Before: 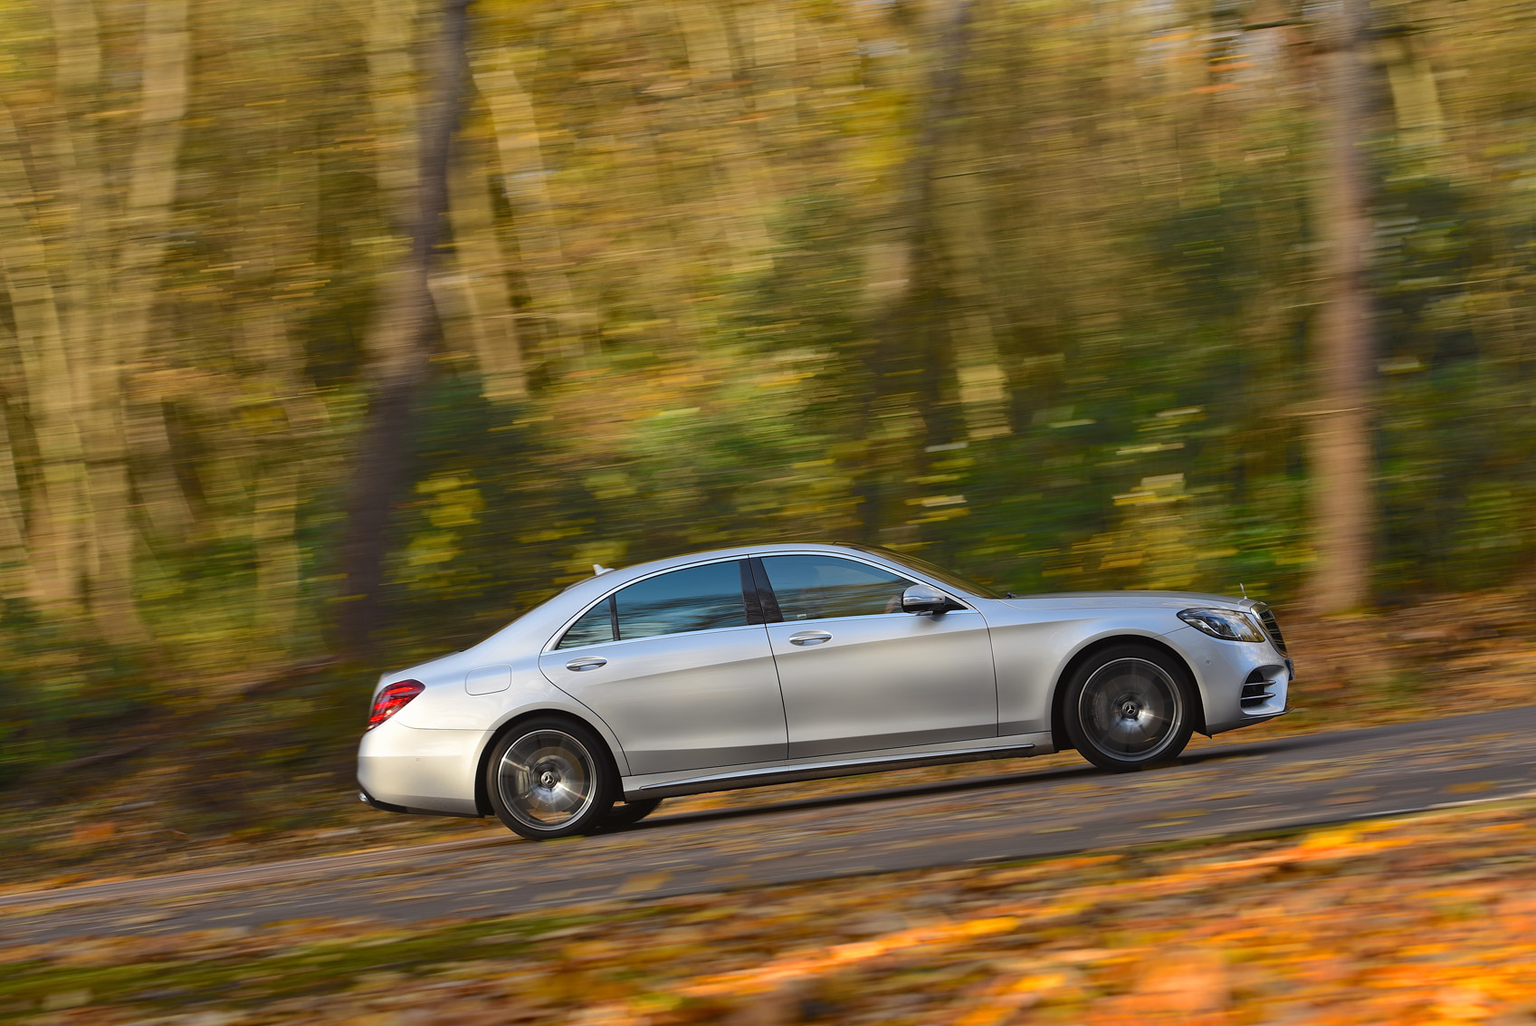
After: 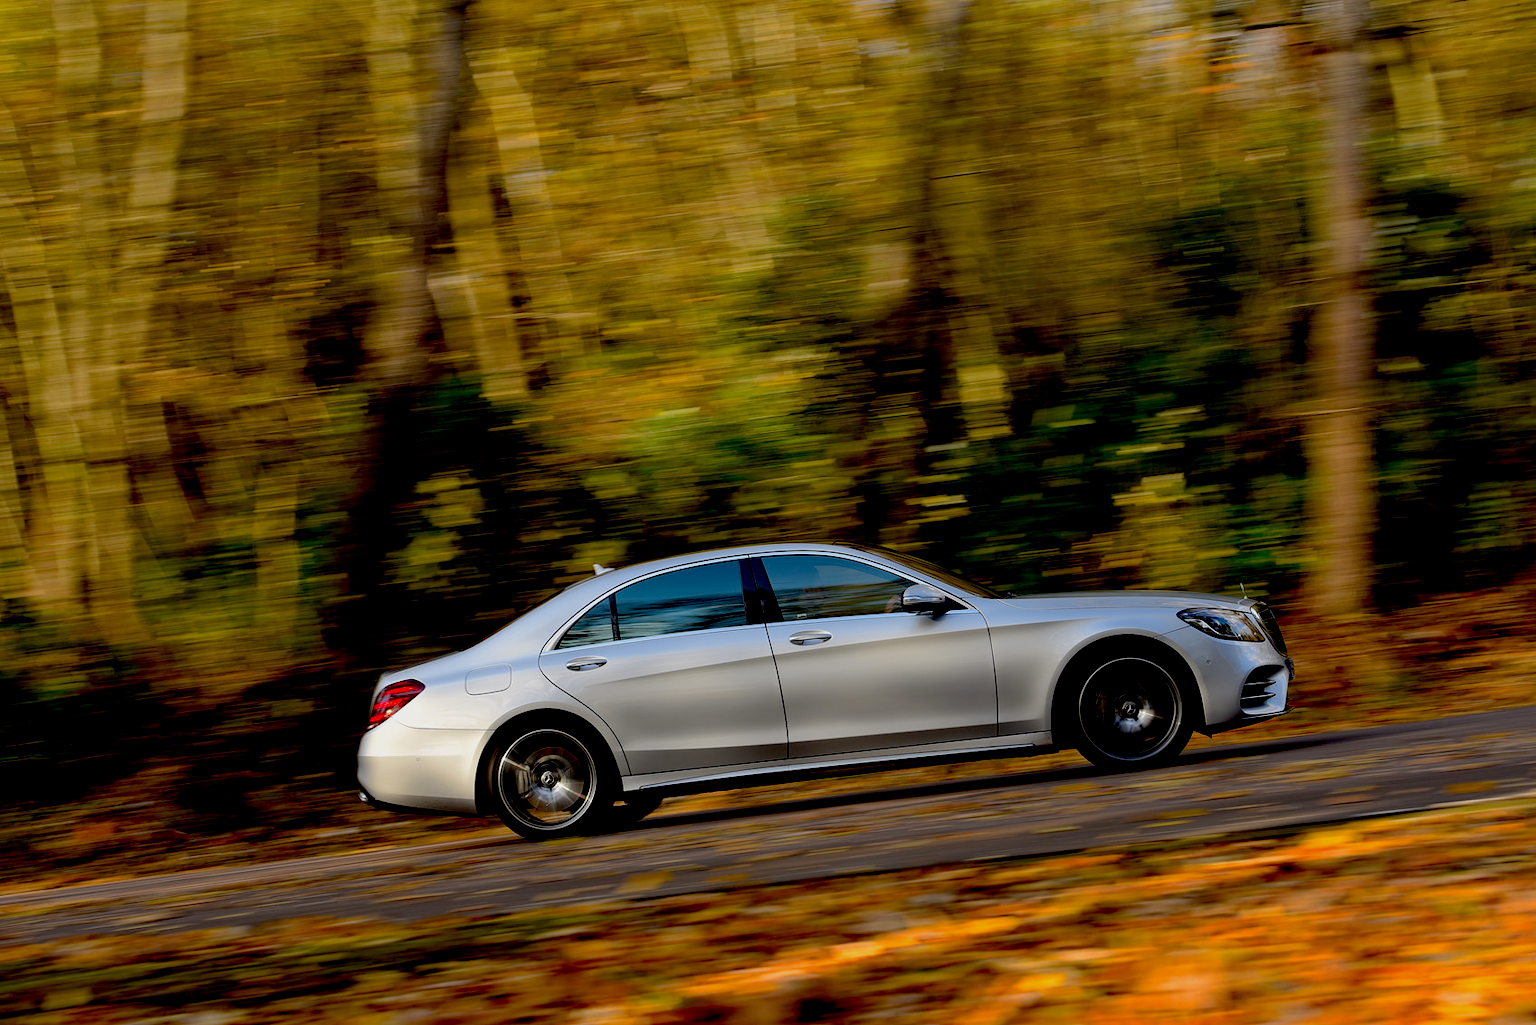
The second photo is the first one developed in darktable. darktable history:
exposure: black level correction 0.046, exposure -0.229 EV, compensate highlight preservation false
